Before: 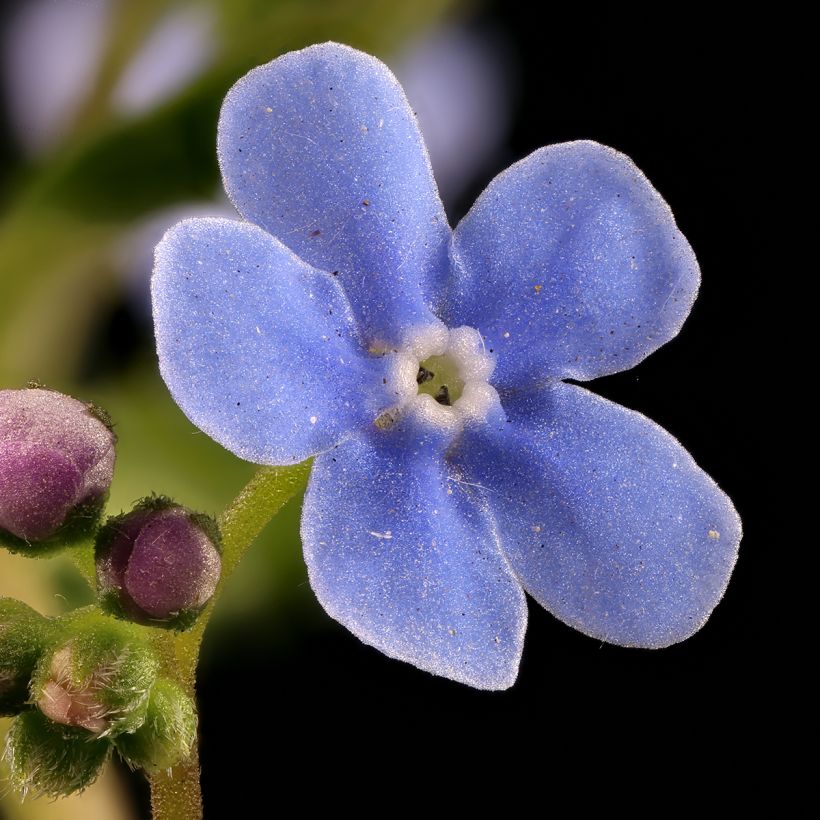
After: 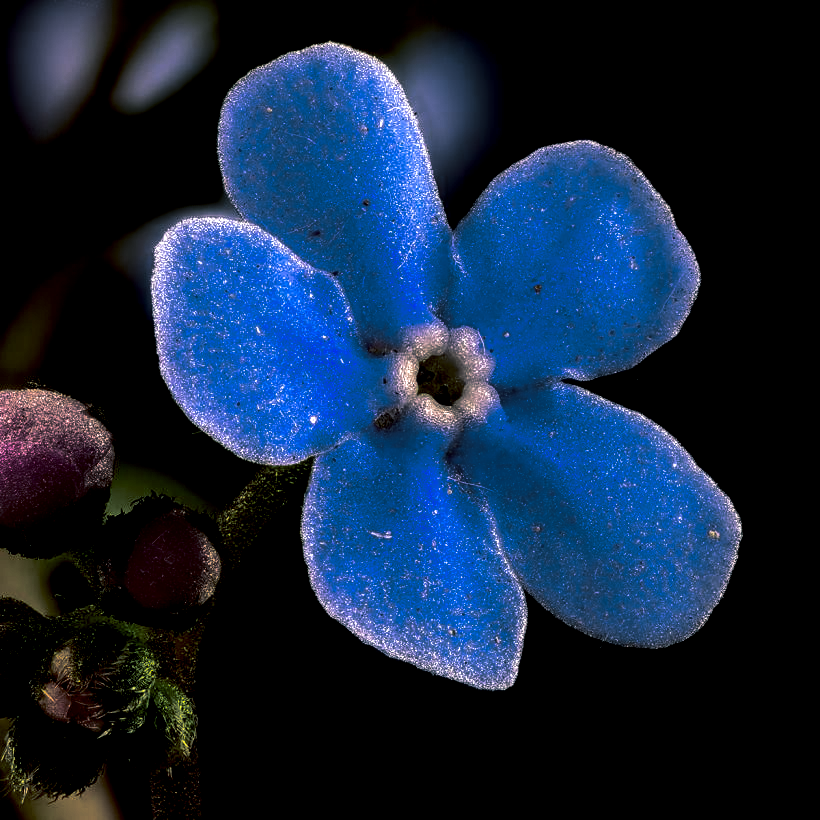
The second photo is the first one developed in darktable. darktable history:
contrast brightness saturation: brightness -1, saturation 1
split-toning: shadows › hue 205.2°, shadows › saturation 0.29, highlights › hue 50.4°, highlights › saturation 0.38, balance -49.9
local contrast: highlights 19%, detail 186%
